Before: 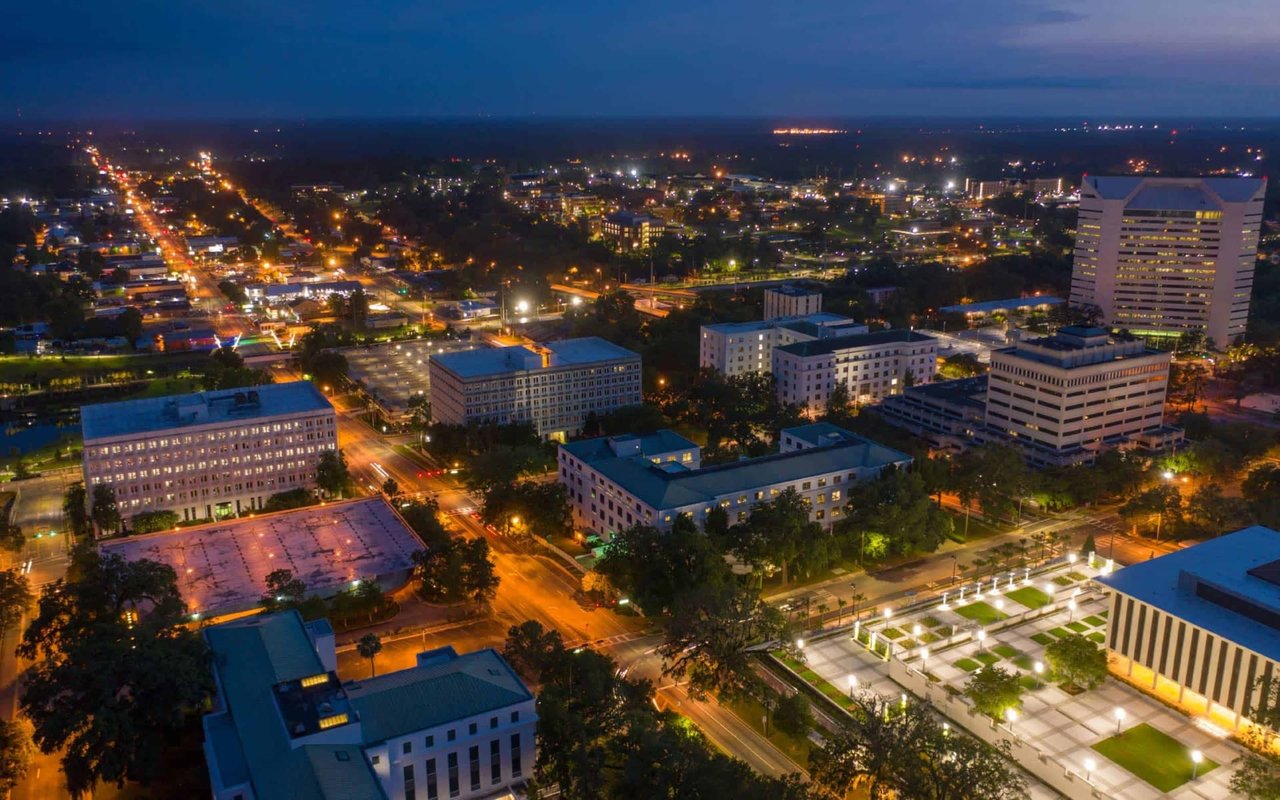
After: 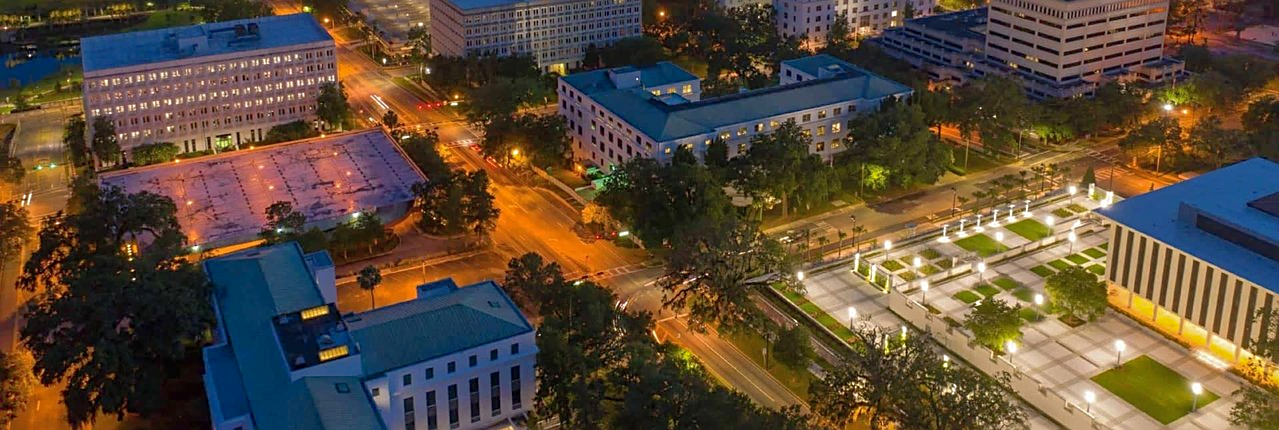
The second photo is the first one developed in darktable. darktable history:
crop and rotate: top 46.159%, right 0.051%
sharpen: on, module defaults
shadows and highlights: highlights color adjustment 39.34%
